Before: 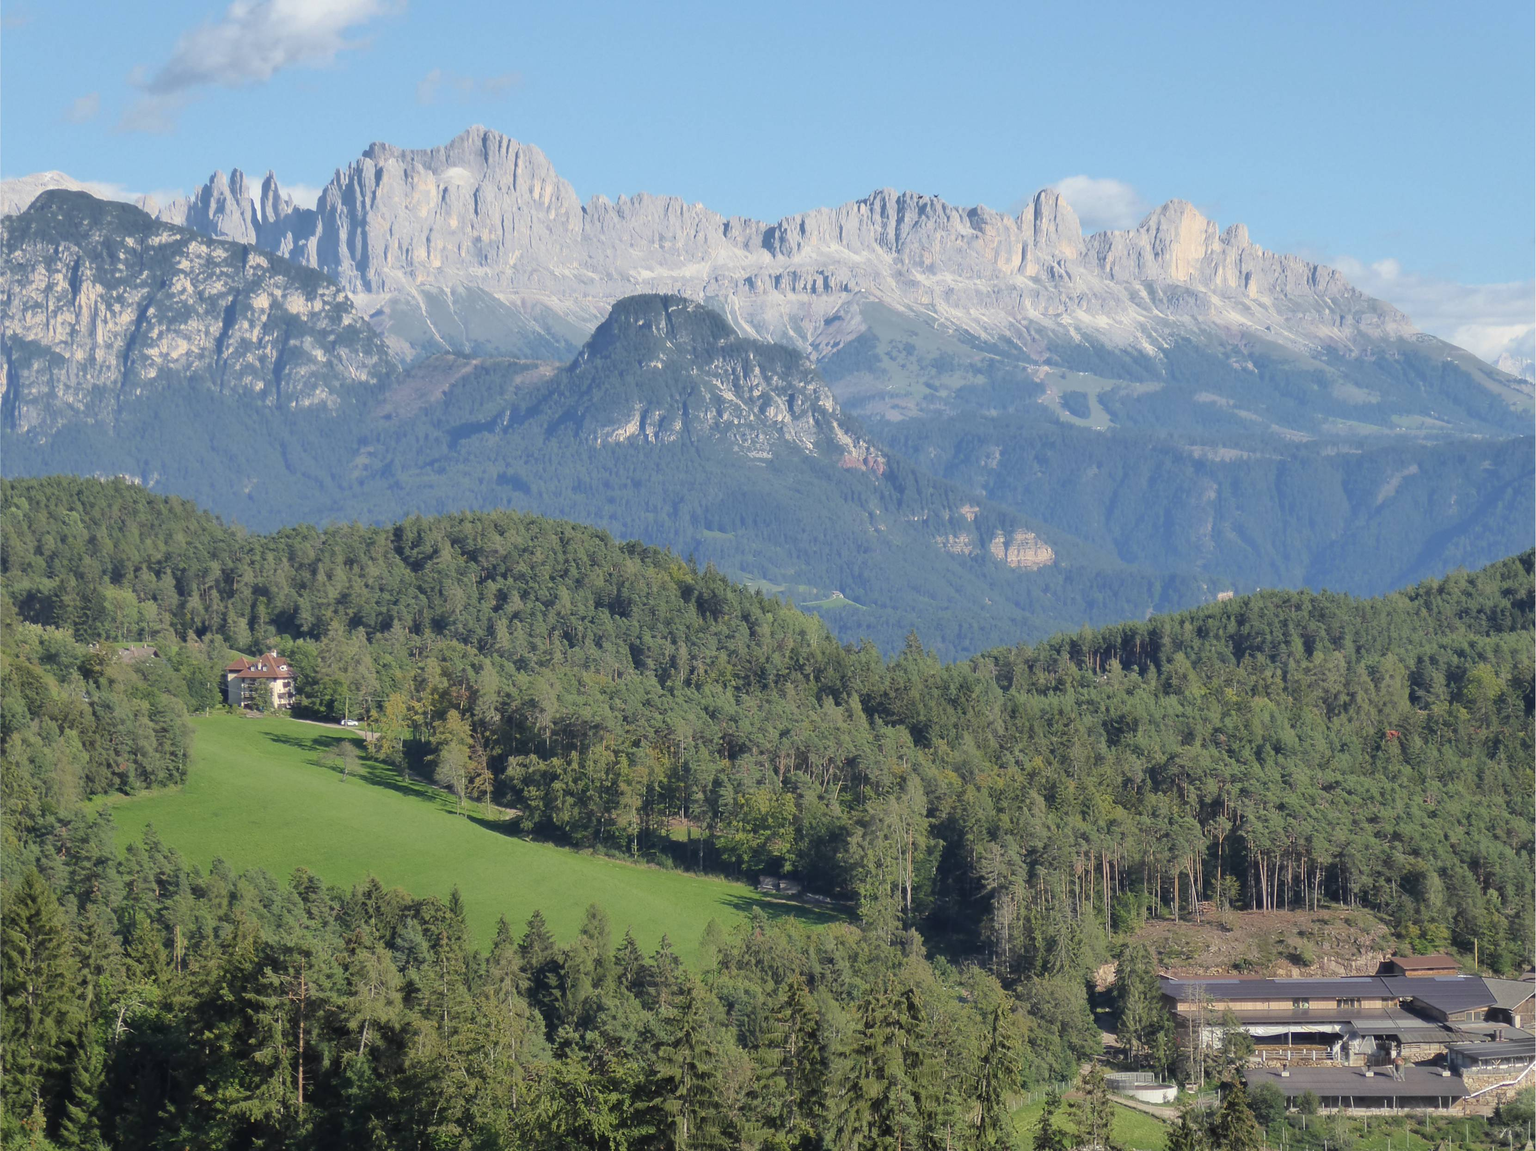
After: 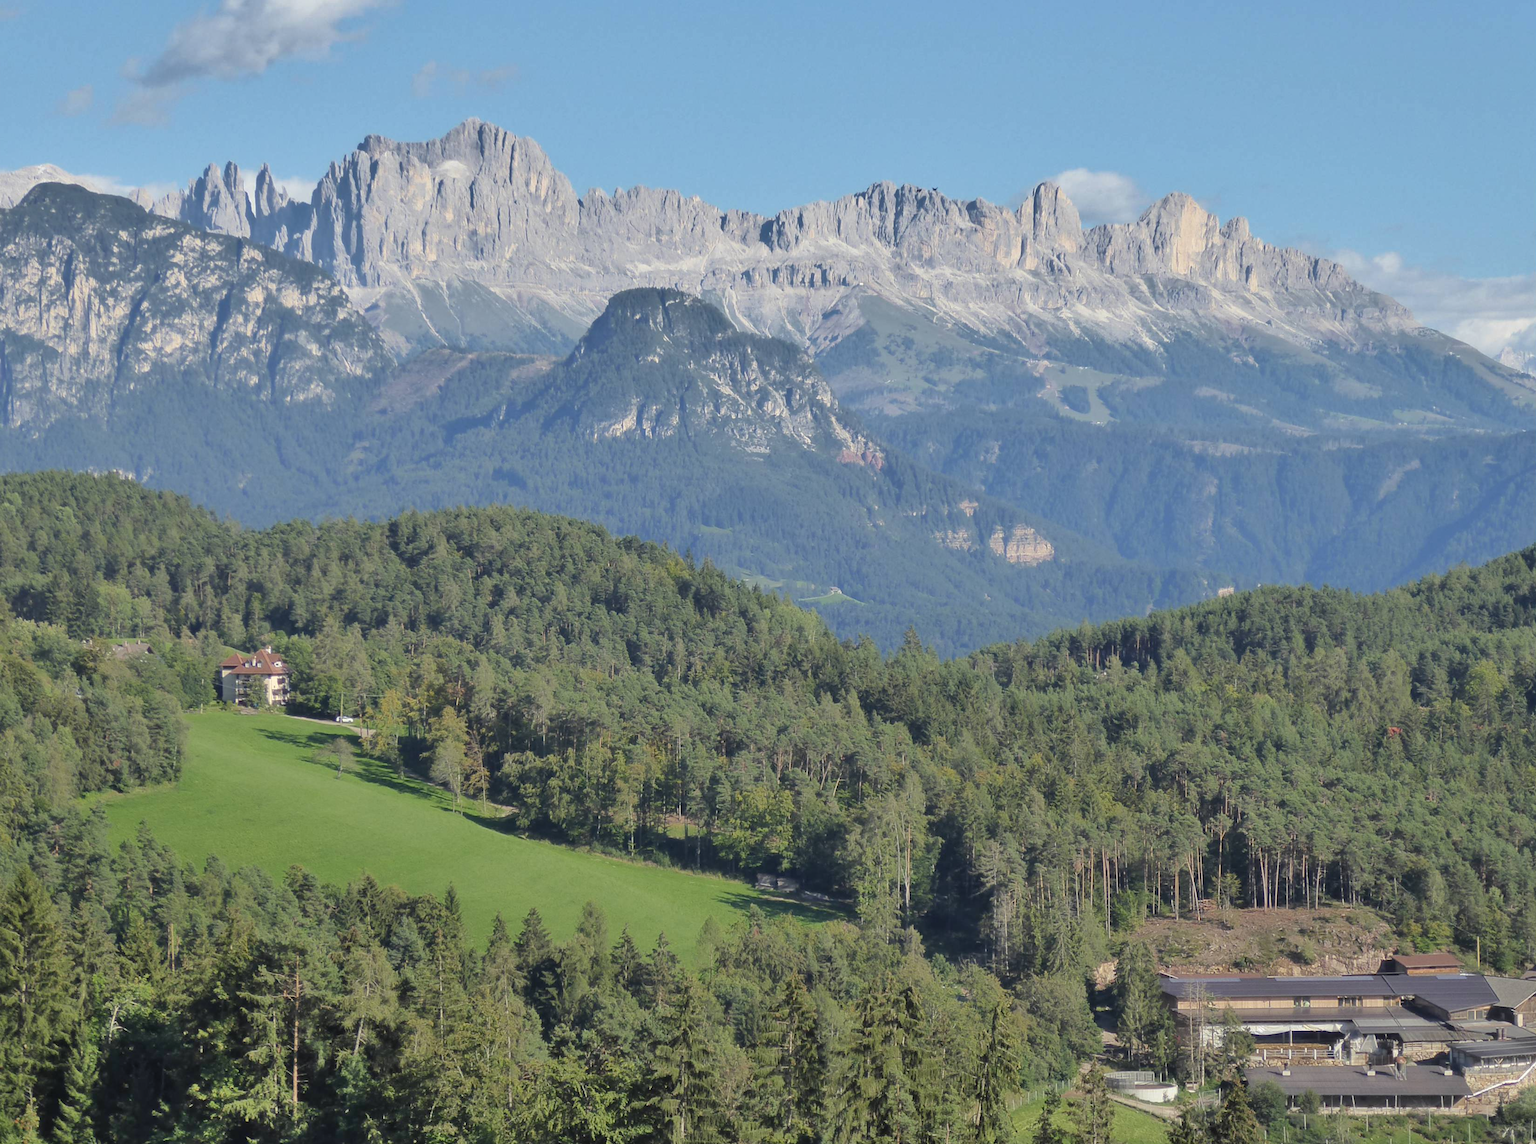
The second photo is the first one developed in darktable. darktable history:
crop: left 0.504%, top 0.76%, right 0.125%, bottom 0.416%
shadows and highlights: low approximation 0.01, soften with gaussian
